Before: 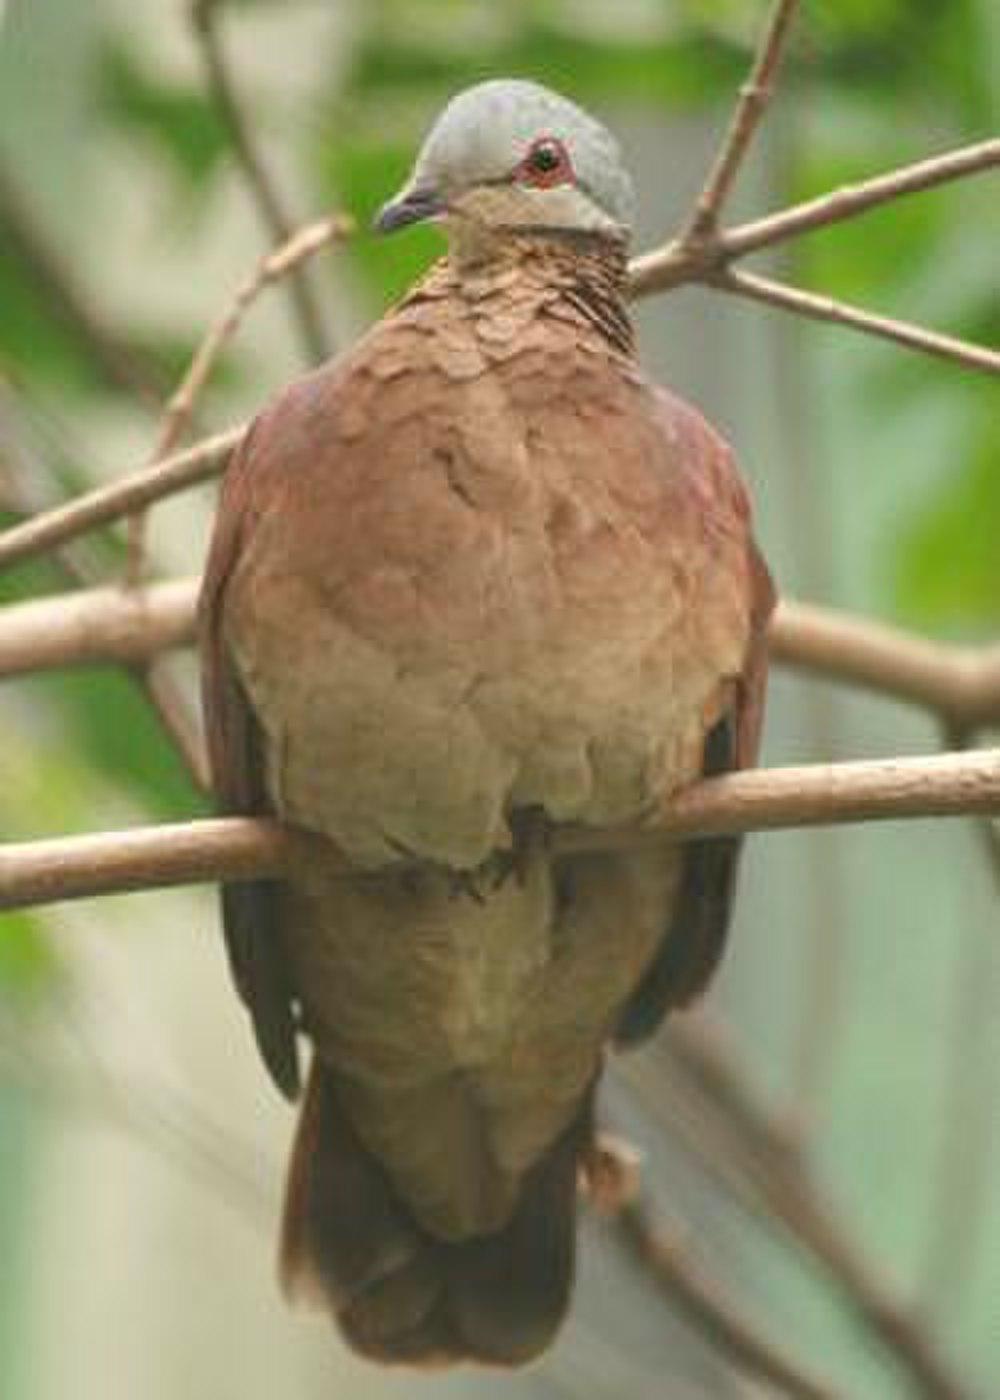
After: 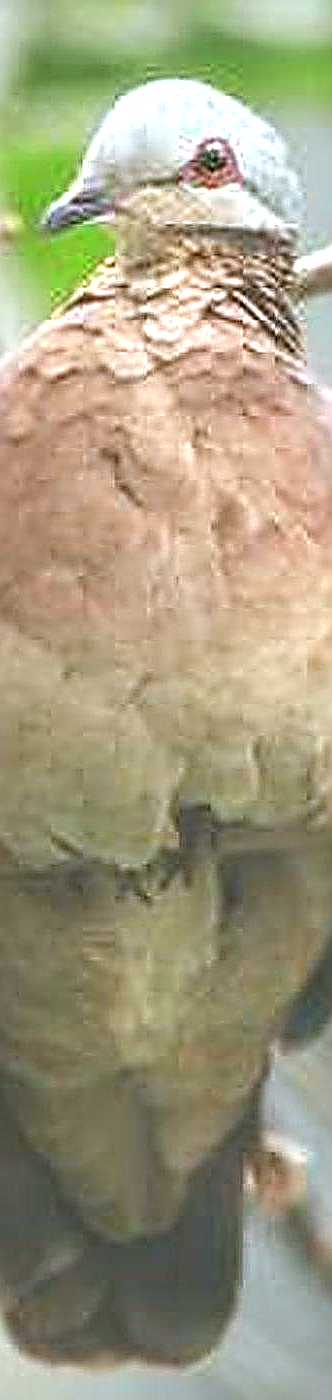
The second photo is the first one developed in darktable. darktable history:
local contrast: highlights 100%, shadows 100%, detail 120%, midtone range 0.2
crop: left 33.36%, right 33.36%
sharpen: amount 2
vignetting: on, module defaults
white balance: red 0.926, green 1.003, blue 1.133
exposure: black level correction -0.005, exposure 1 EV, compensate highlight preservation false
